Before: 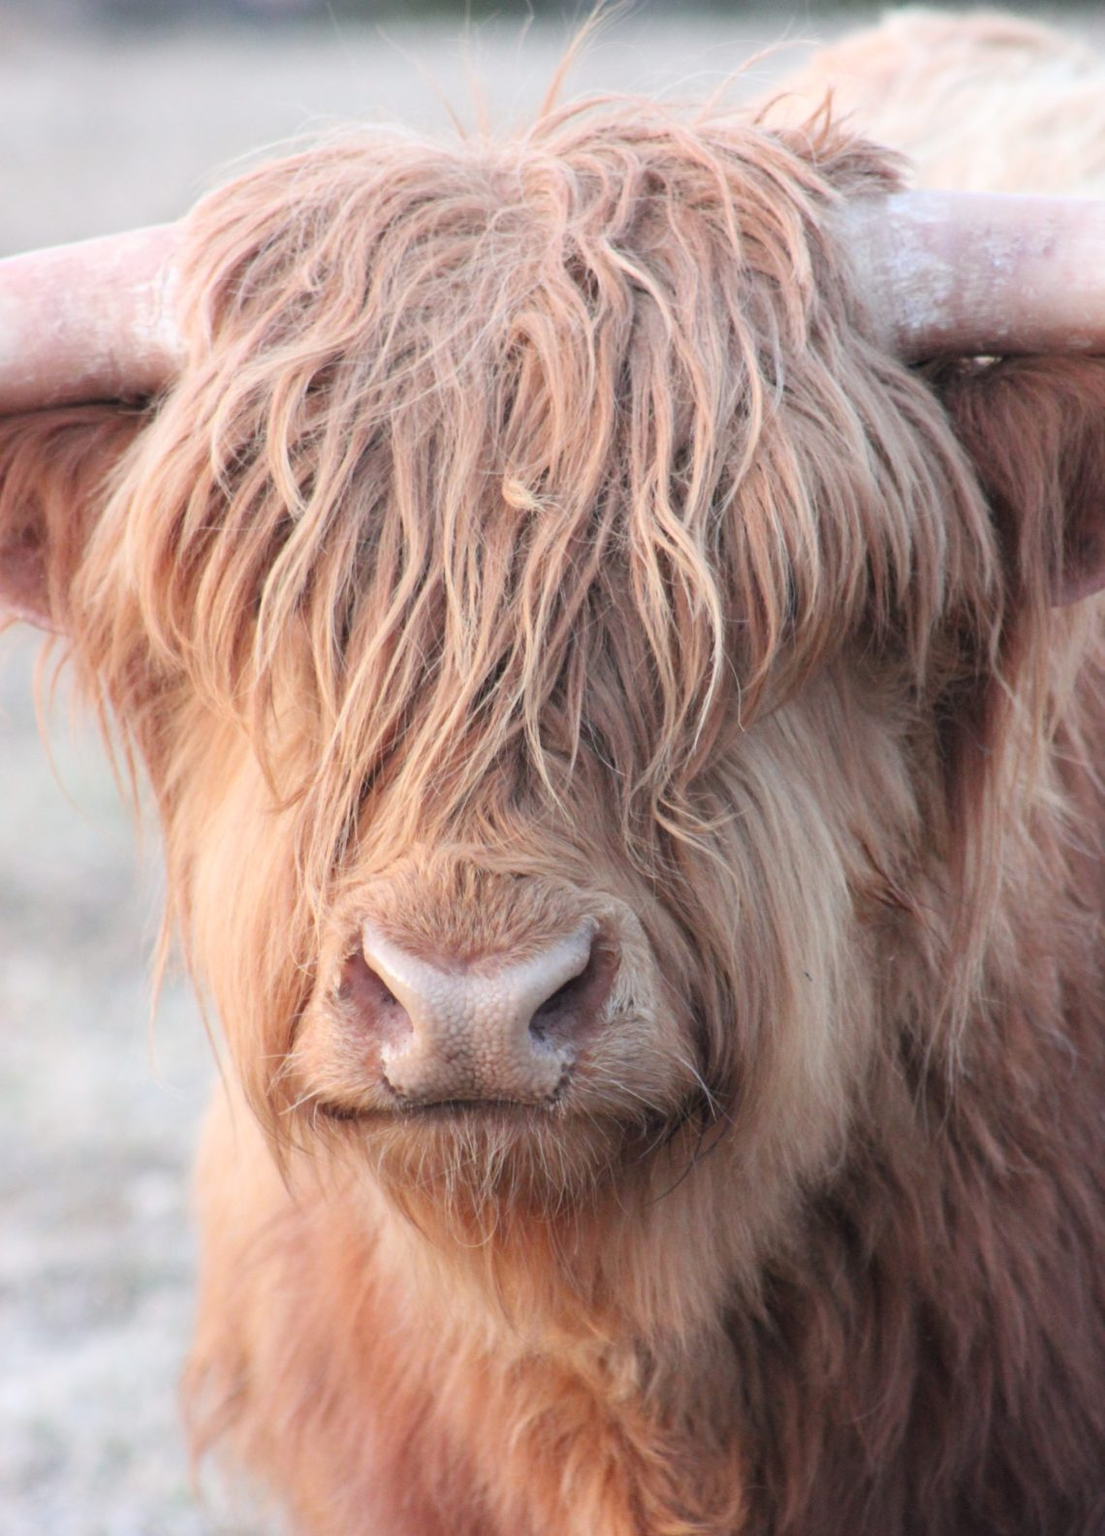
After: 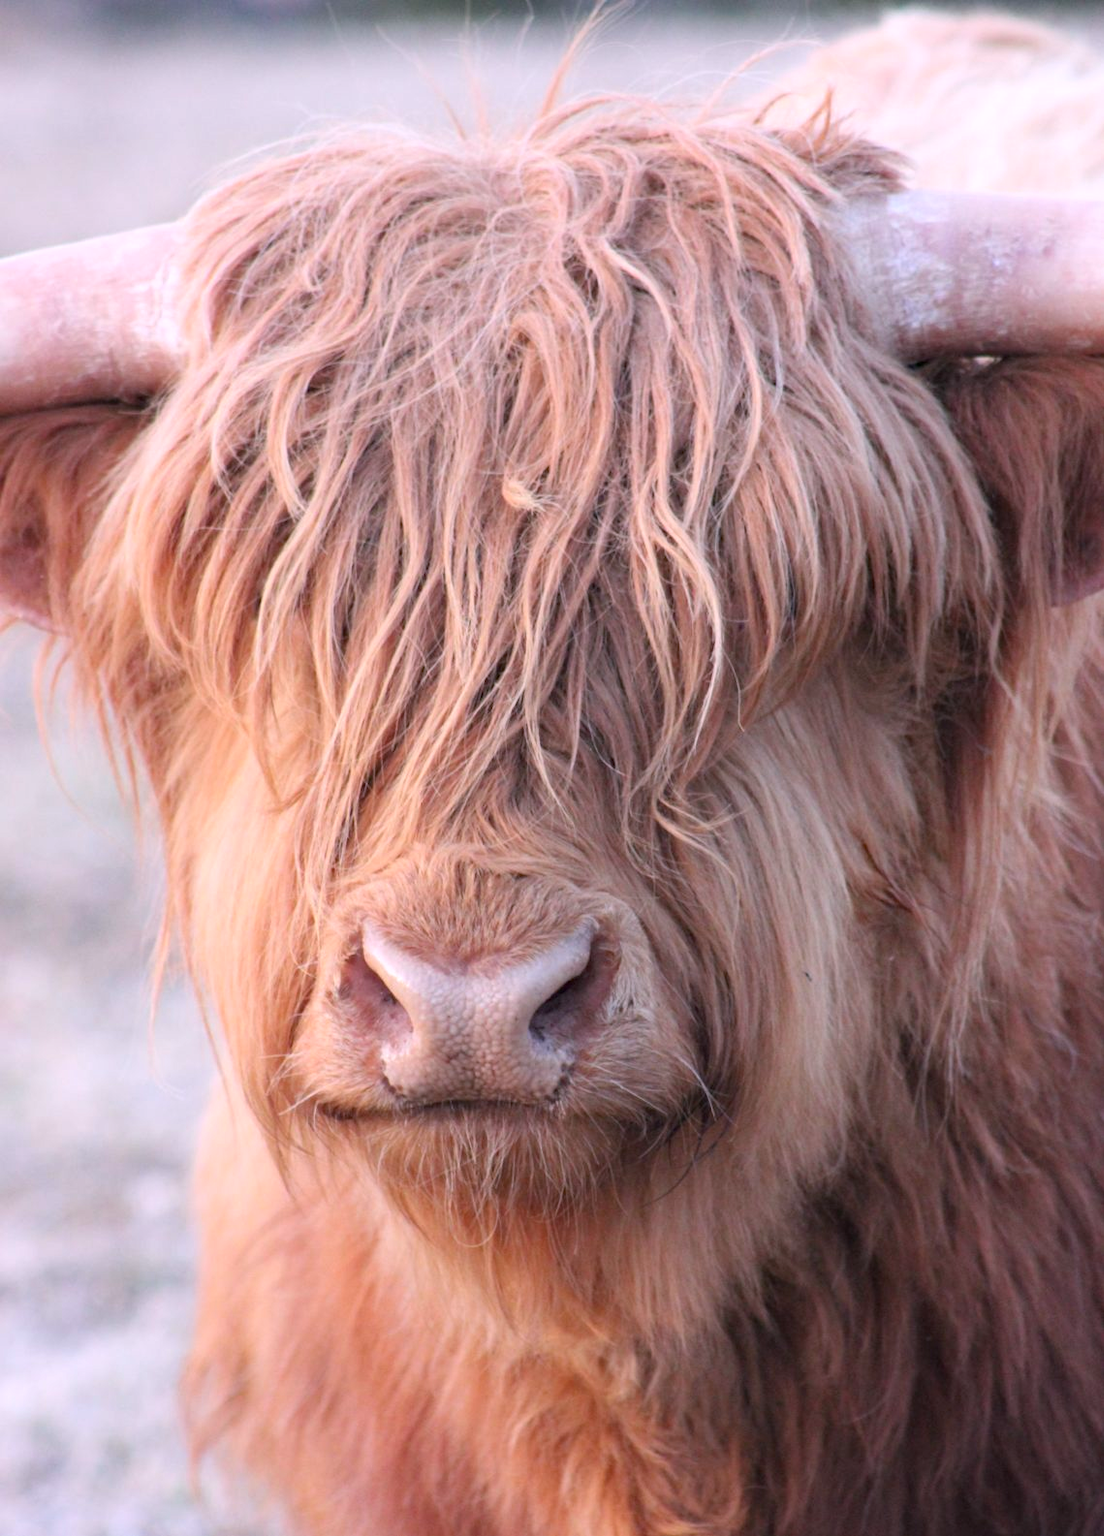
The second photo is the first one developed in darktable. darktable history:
white balance: red 1.05, blue 1.072
haze removal: compatibility mode true, adaptive false
